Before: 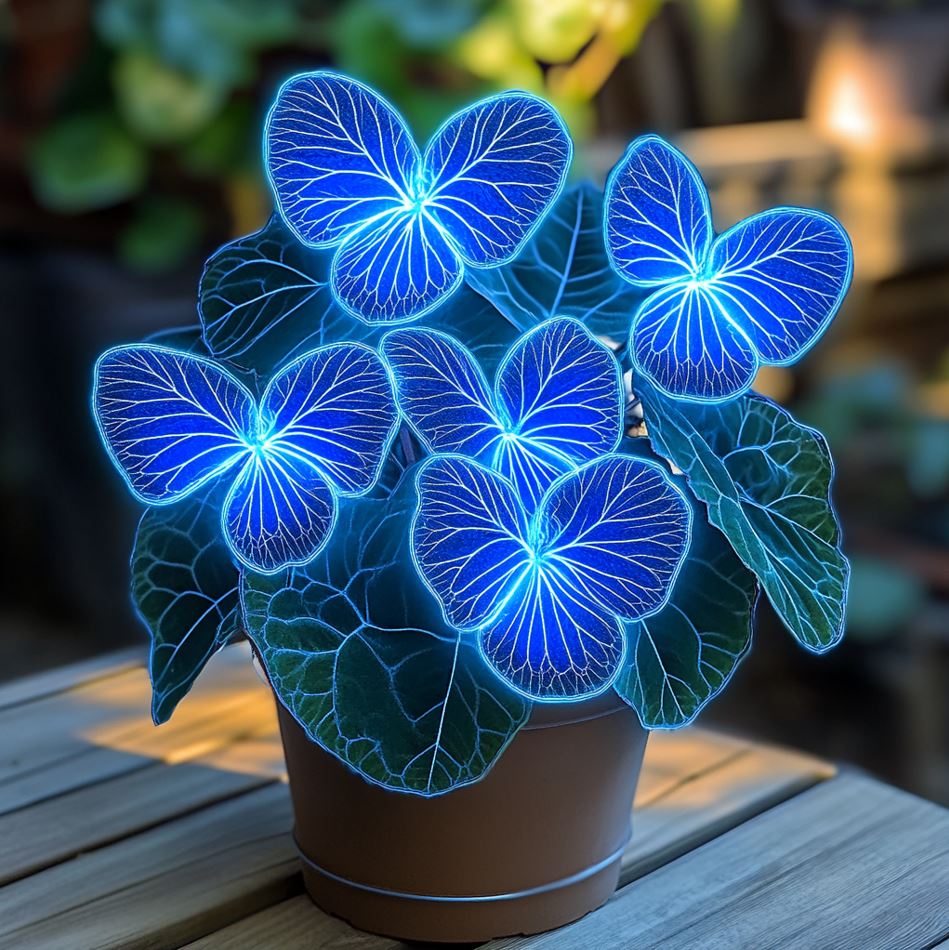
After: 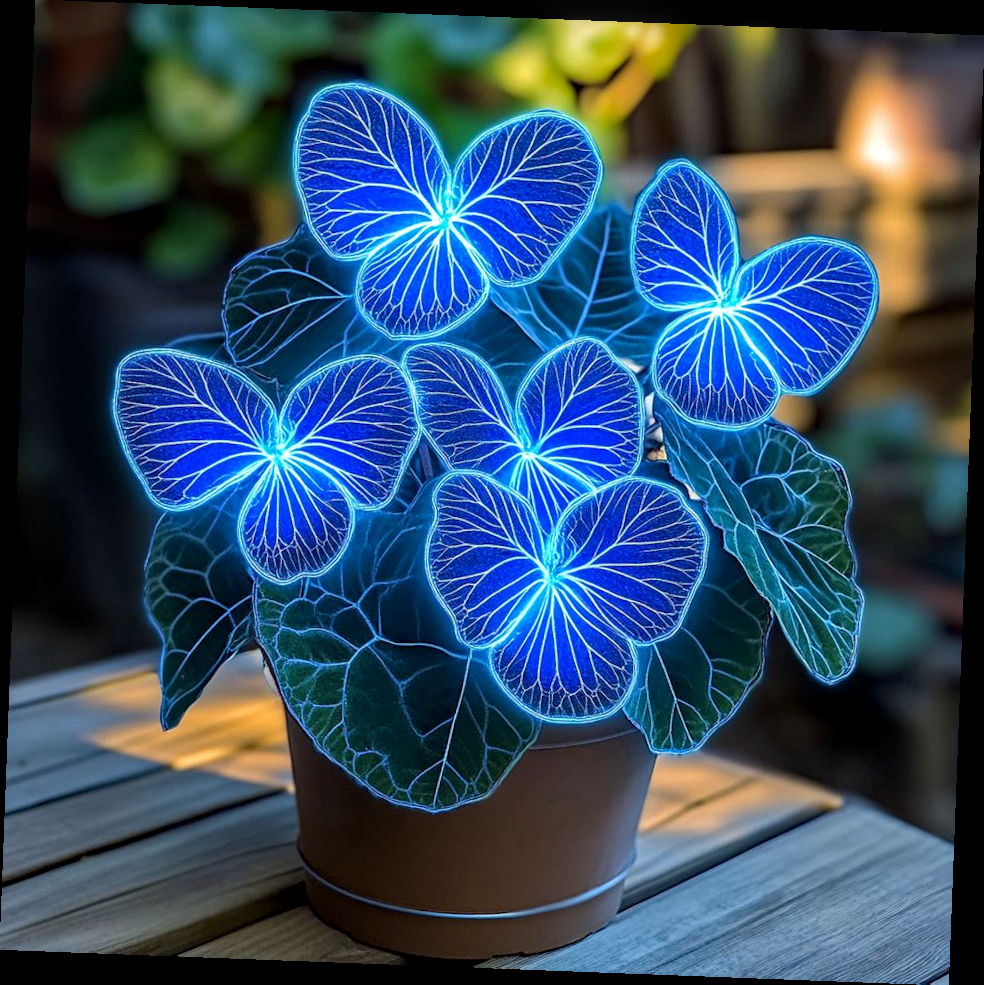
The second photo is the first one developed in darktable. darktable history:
haze removal: compatibility mode true, adaptive false
local contrast: on, module defaults
rotate and perspective: rotation 2.17°, automatic cropping off
